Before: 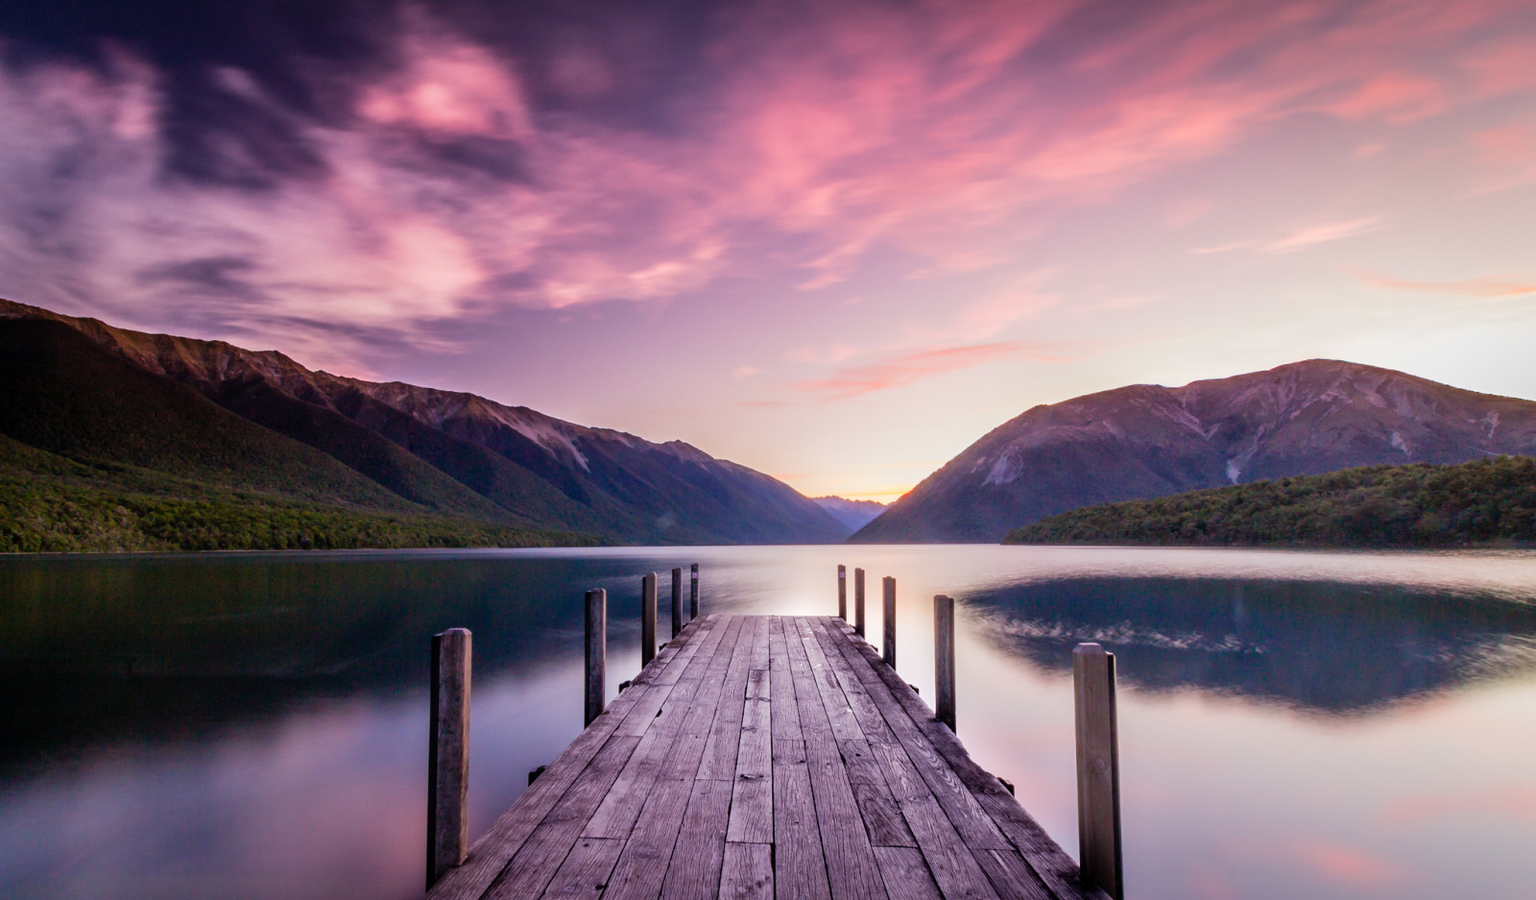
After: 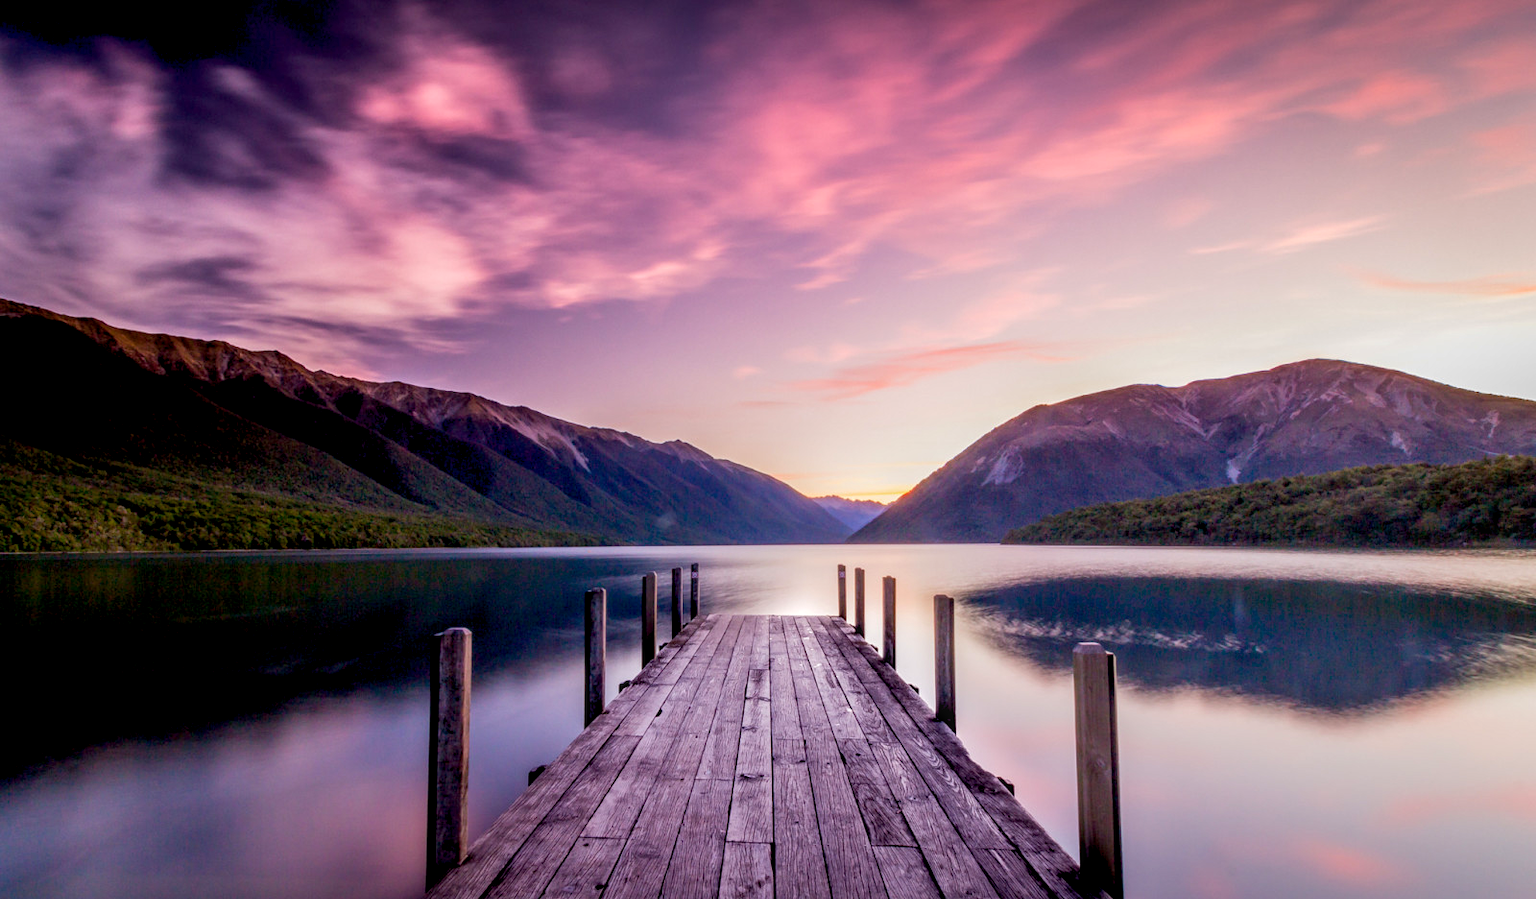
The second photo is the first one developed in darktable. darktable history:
local contrast: on, module defaults
color balance rgb: global offset › luminance -0.871%, perceptual saturation grading › global saturation 0.254%, global vibrance 24.983%
